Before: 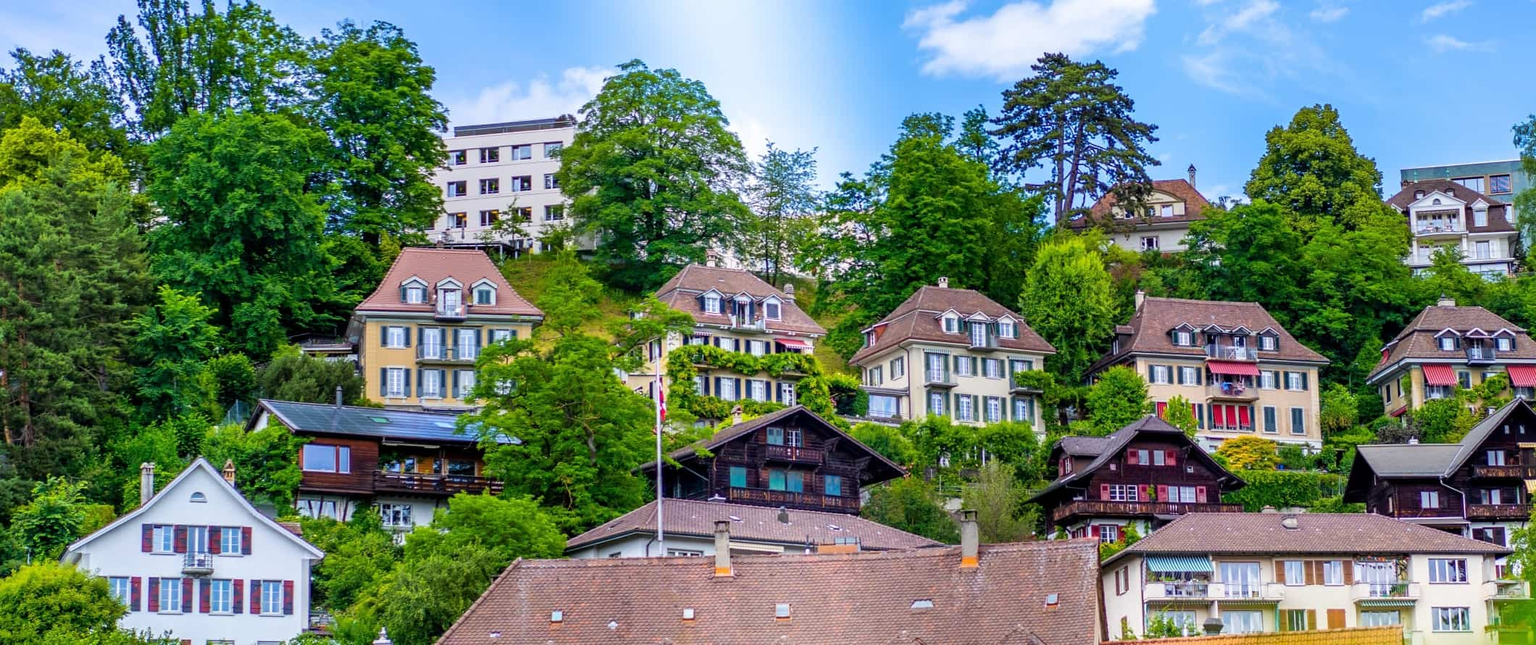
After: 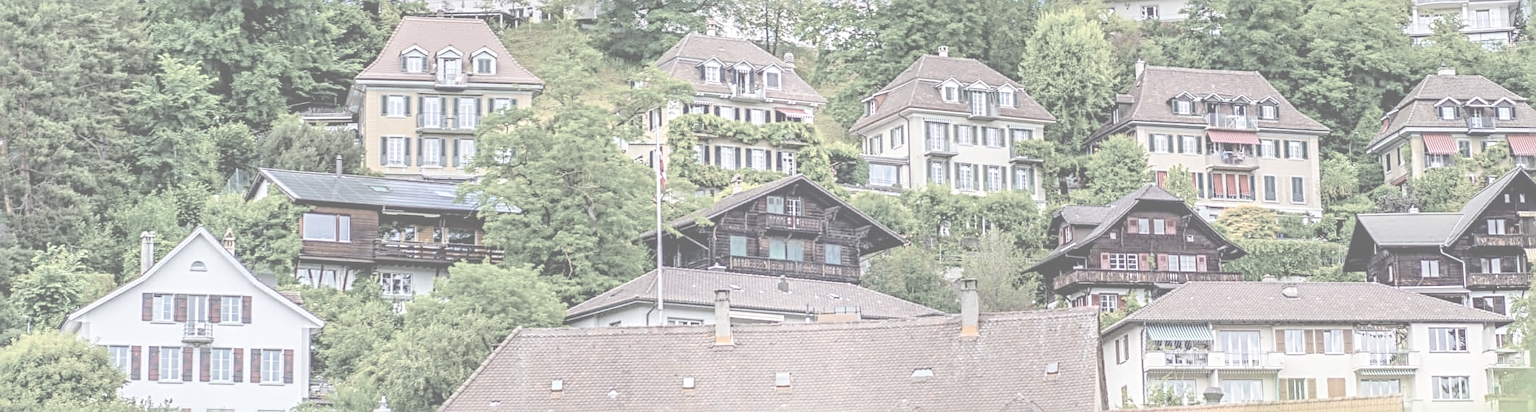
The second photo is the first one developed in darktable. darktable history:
crop and rotate: top 35.941%
contrast brightness saturation: contrast -0.338, brightness 0.753, saturation -0.79
local contrast: on, module defaults
sharpen: radius 3.965
exposure: exposure 0.6 EV, compensate exposure bias true, compensate highlight preservation false
